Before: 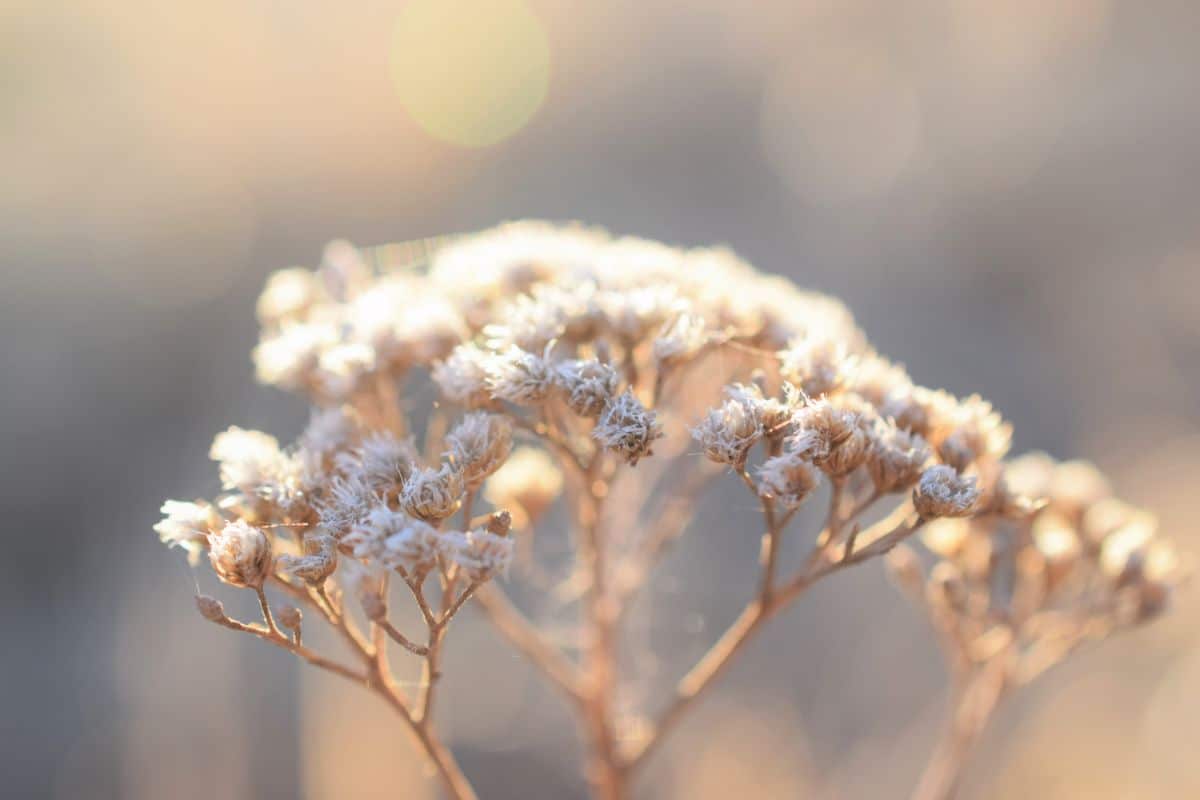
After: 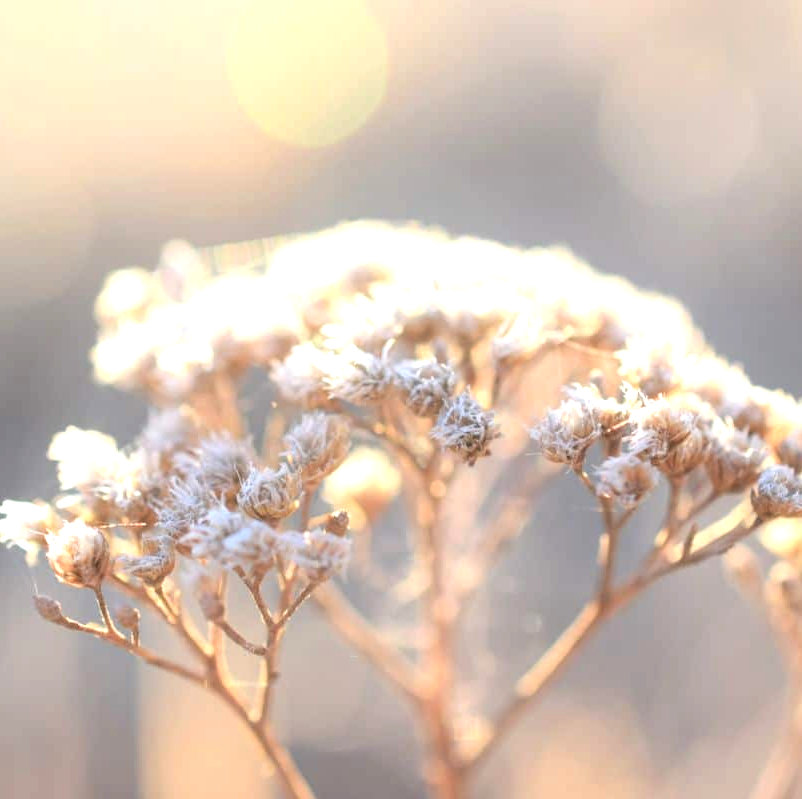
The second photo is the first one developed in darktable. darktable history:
exposure: black level correction 0, exposure 0.592 EV, compensate exposure bias true, compensate highlight preservation false
crop and rotate: left 13.564%, right 19.592%
